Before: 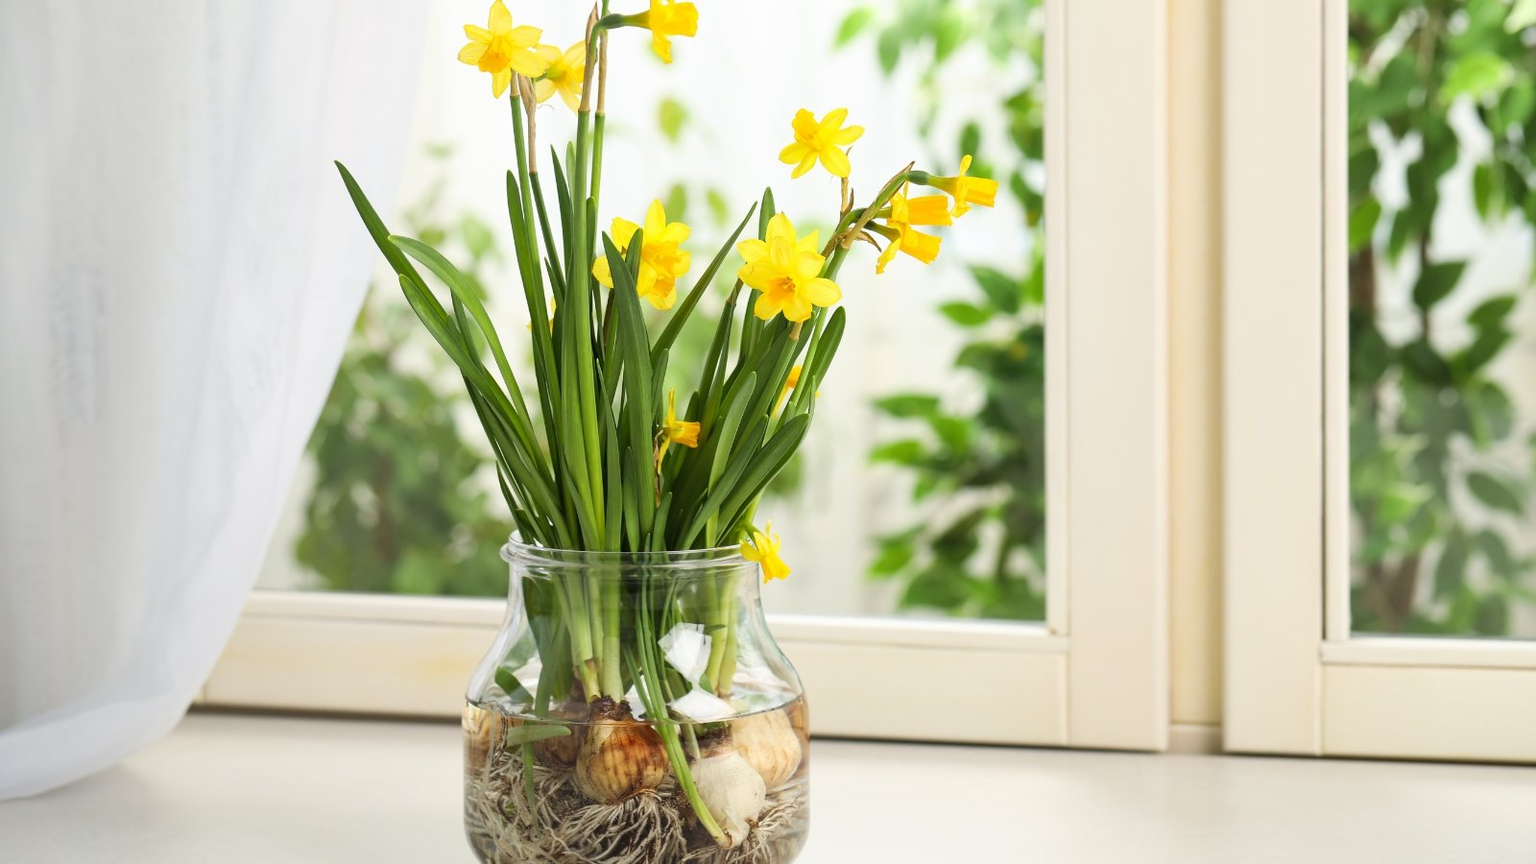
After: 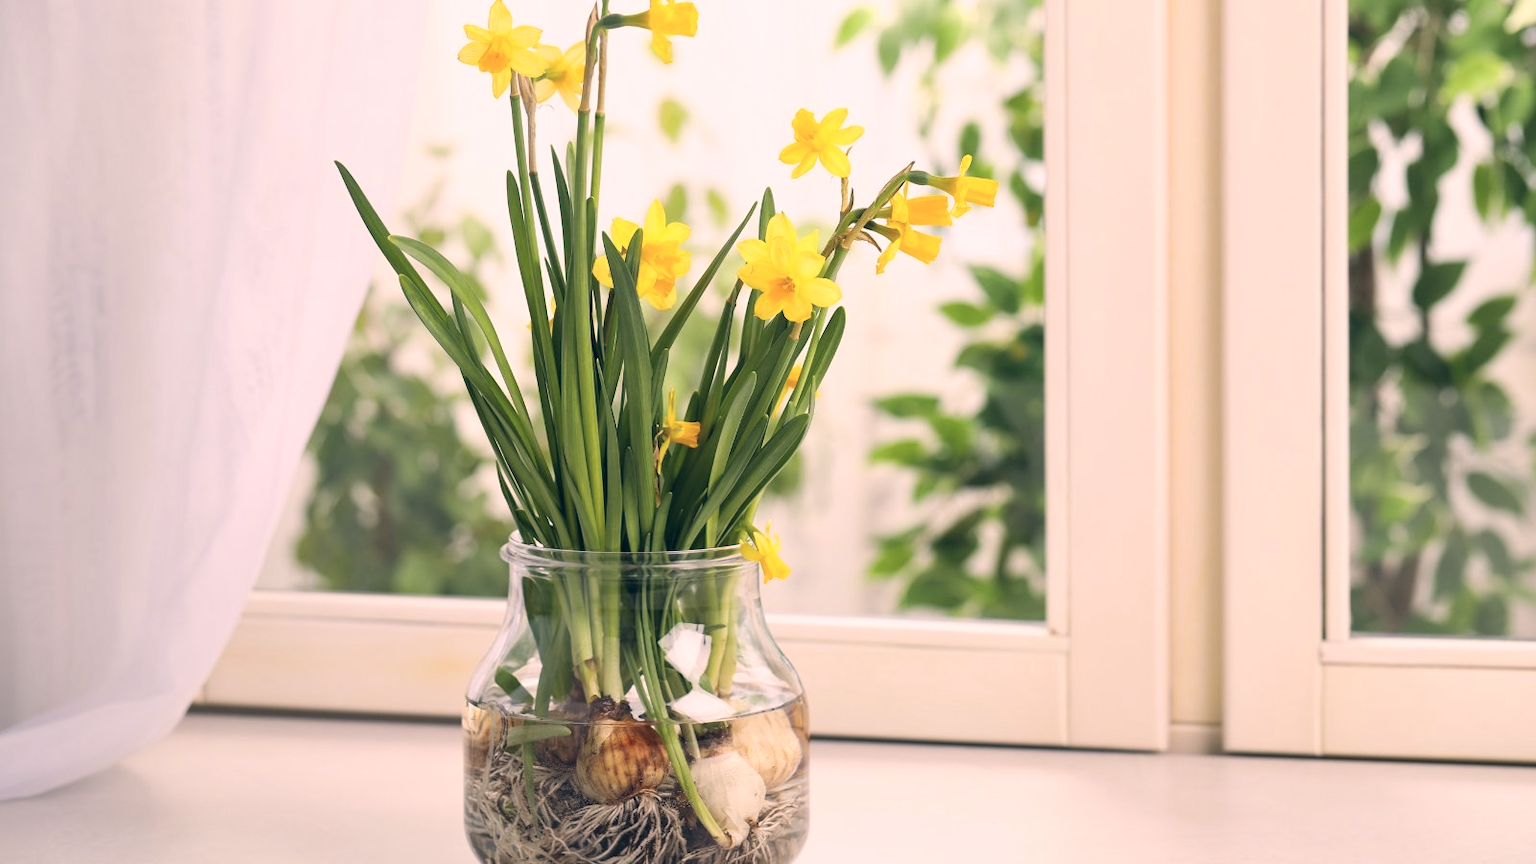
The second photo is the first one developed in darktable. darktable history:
color correction: highlights a* 14.46, highlights b* 5.85, shadows a* -5.53, shadows b* -15.24, saturation 0.85
tone equalizer: on, module defaults
